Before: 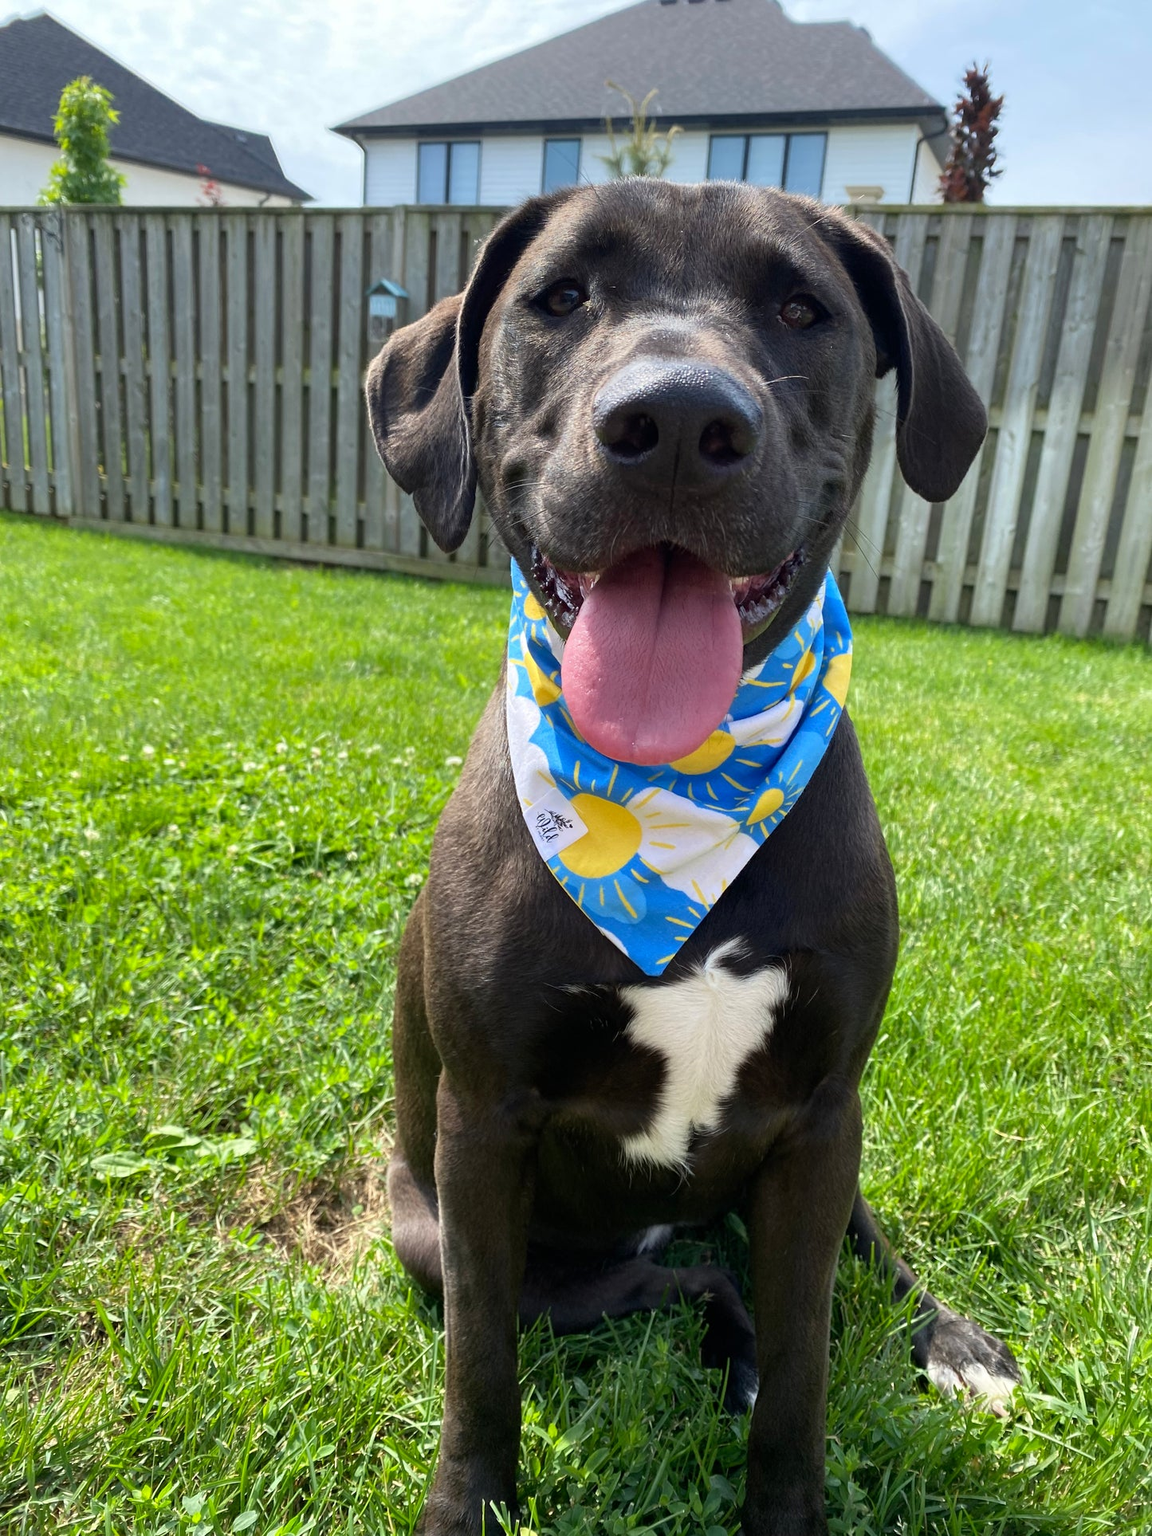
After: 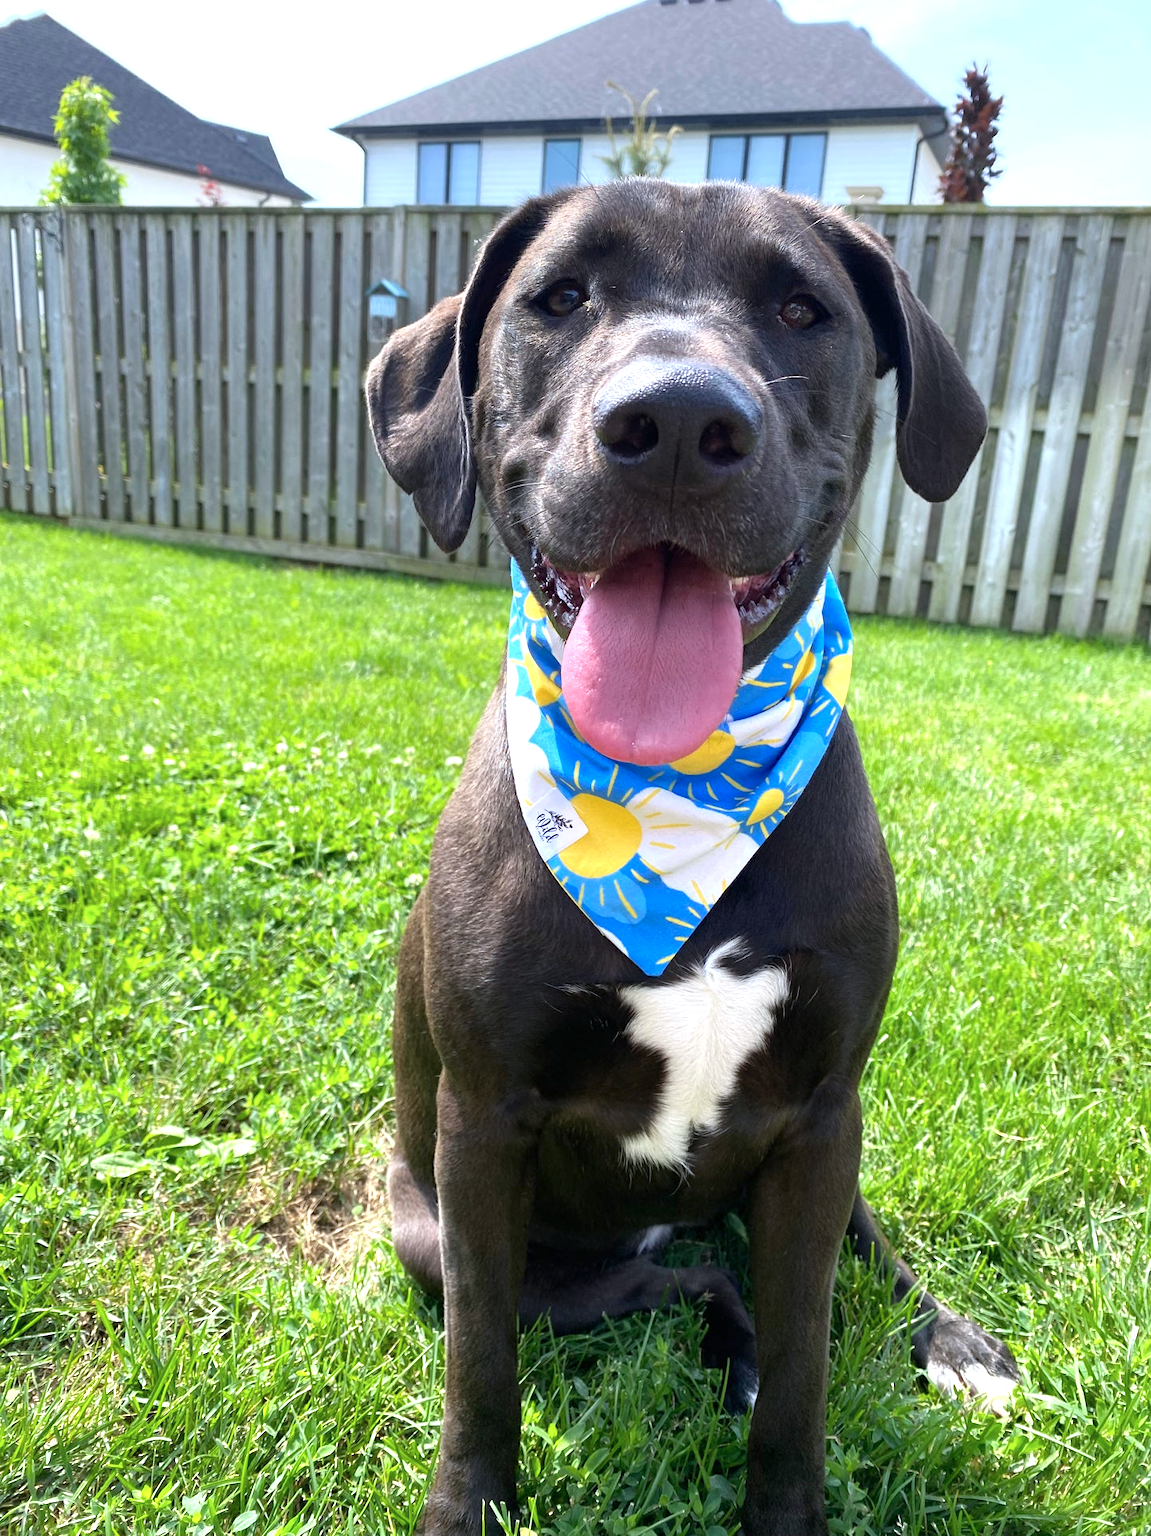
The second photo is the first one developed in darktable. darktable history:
exposure: exposure 0.6 EV, compensate highlight preservation false
color calibration: illuminant as shot in camera, x 0.358, y 0.373, temperature 4628.91 K
